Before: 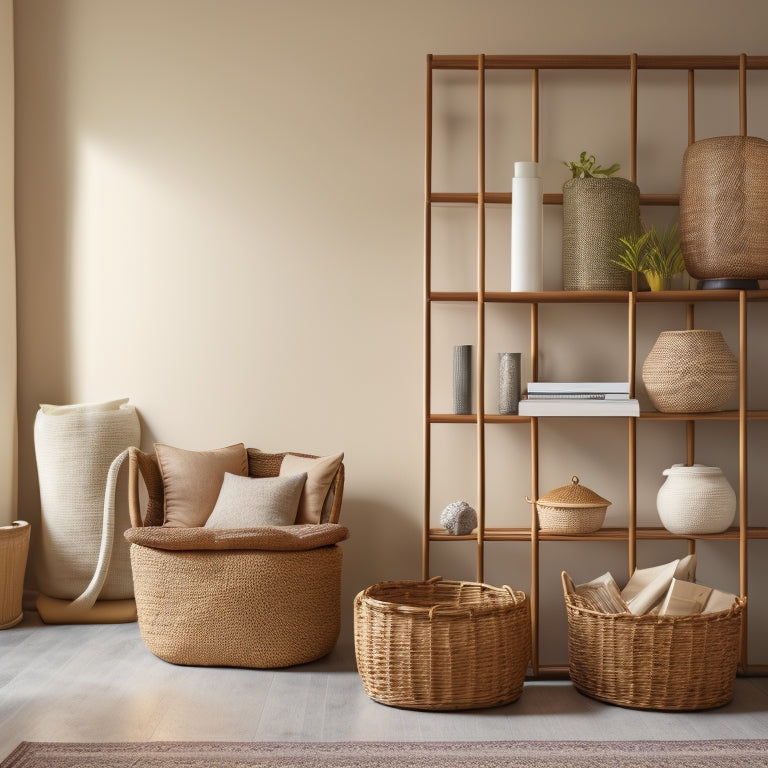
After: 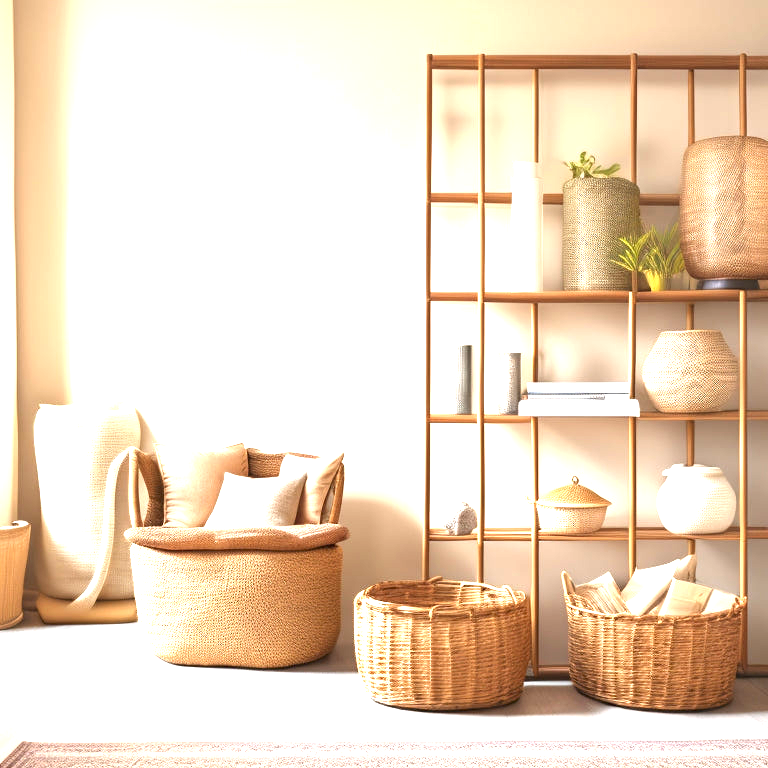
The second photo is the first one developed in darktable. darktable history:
exposure: exposure 1.994 EV, compensate highlight preservation false
